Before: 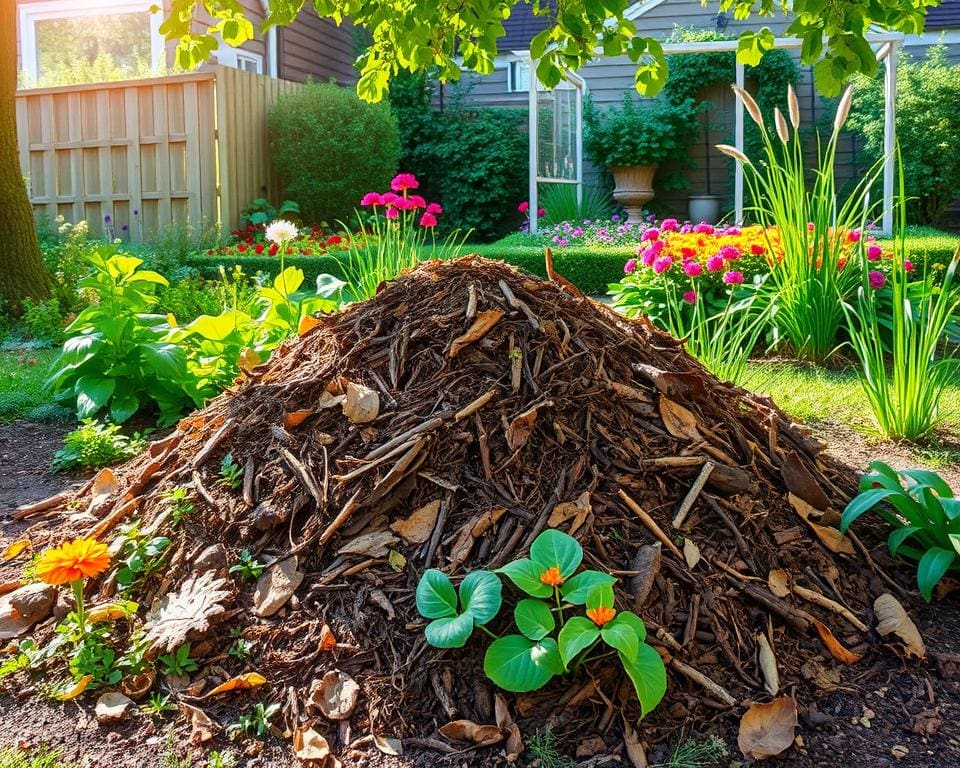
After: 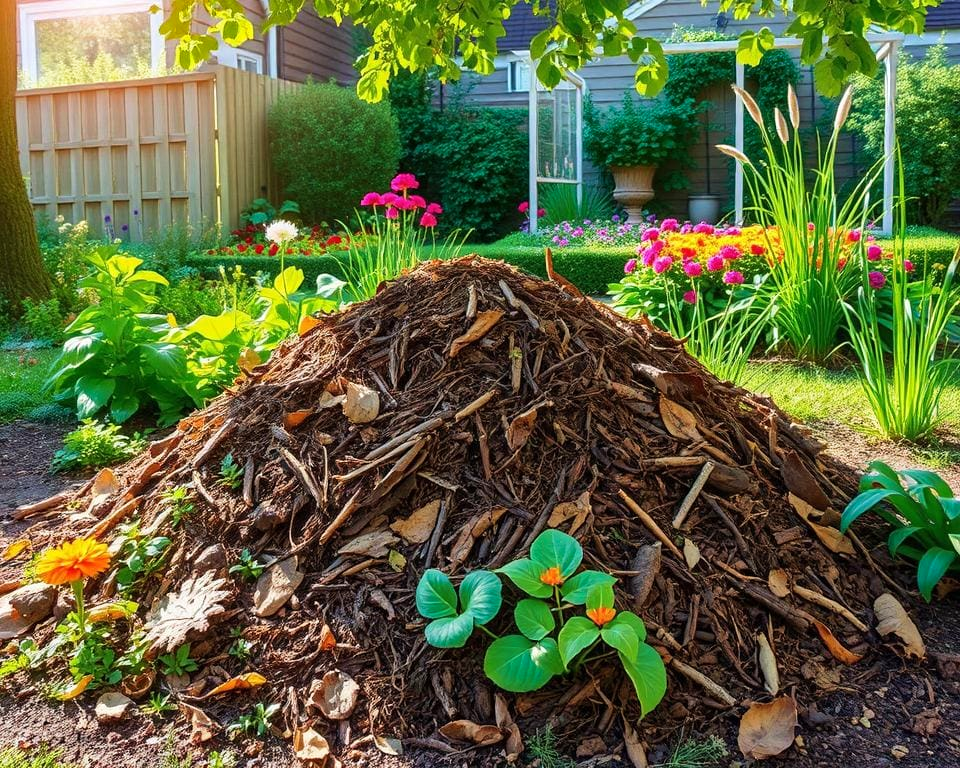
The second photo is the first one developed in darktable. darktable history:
shadows and highlights: shadows 23.02, highlights -48.39, soften with gaussian
velvia: strength 14.57%
